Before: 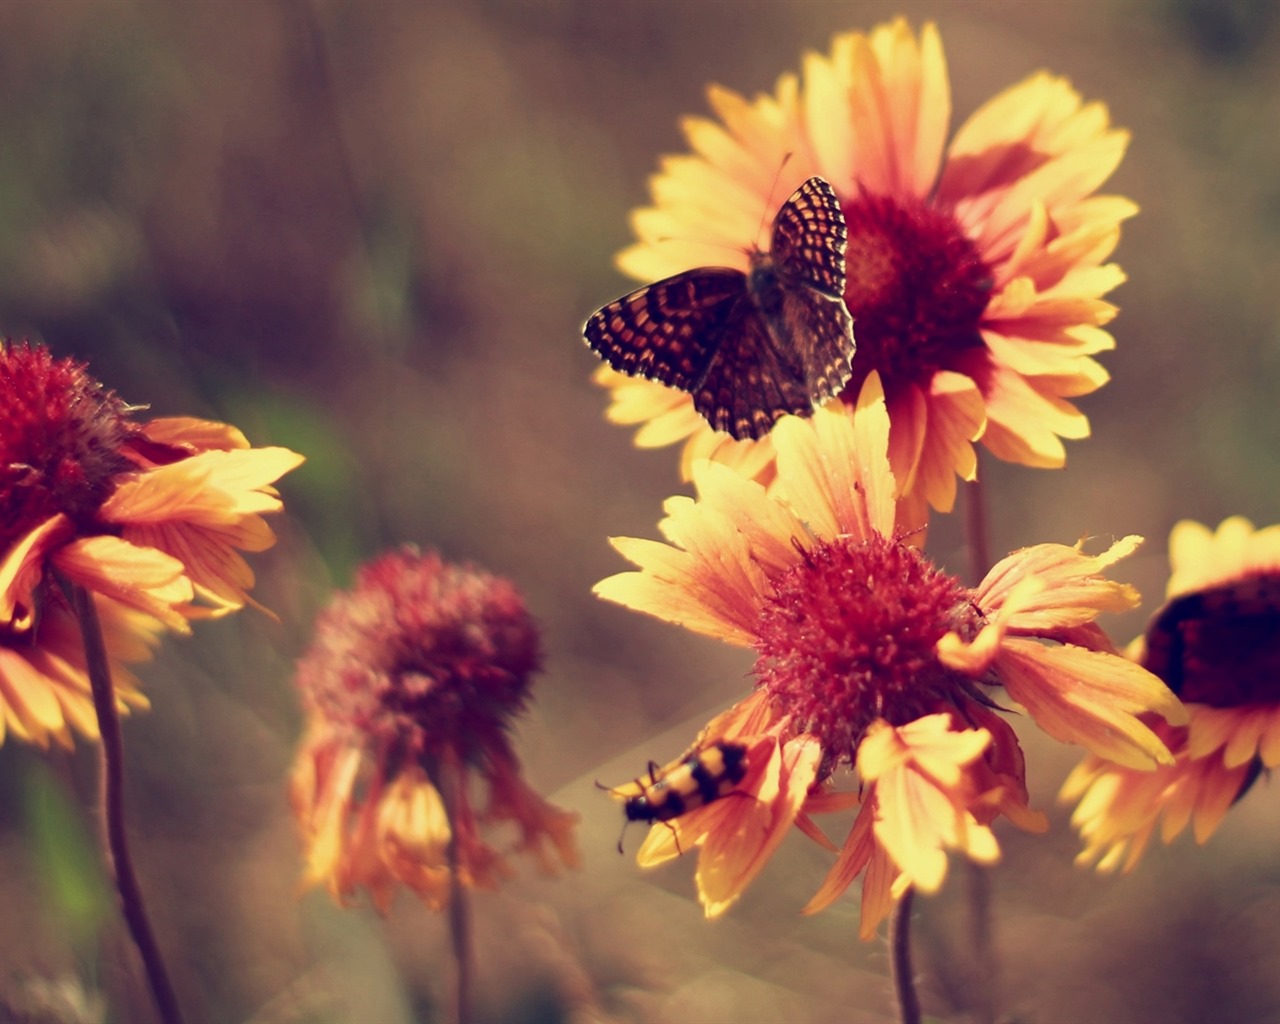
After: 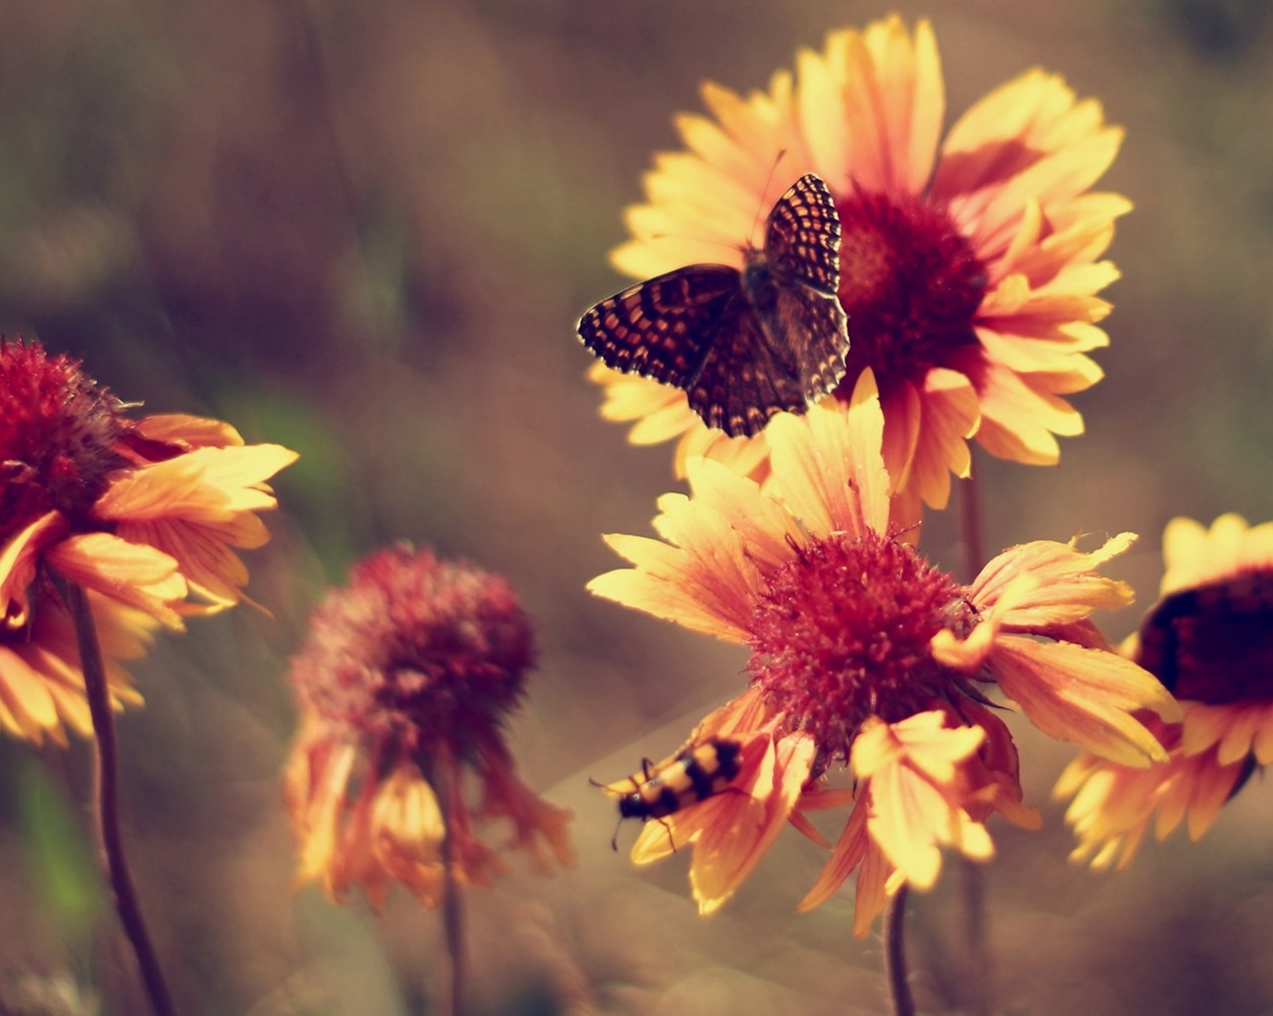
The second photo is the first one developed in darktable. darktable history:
crop and rotate: left 0.472%, top 0.345%, bottom 0.398%
